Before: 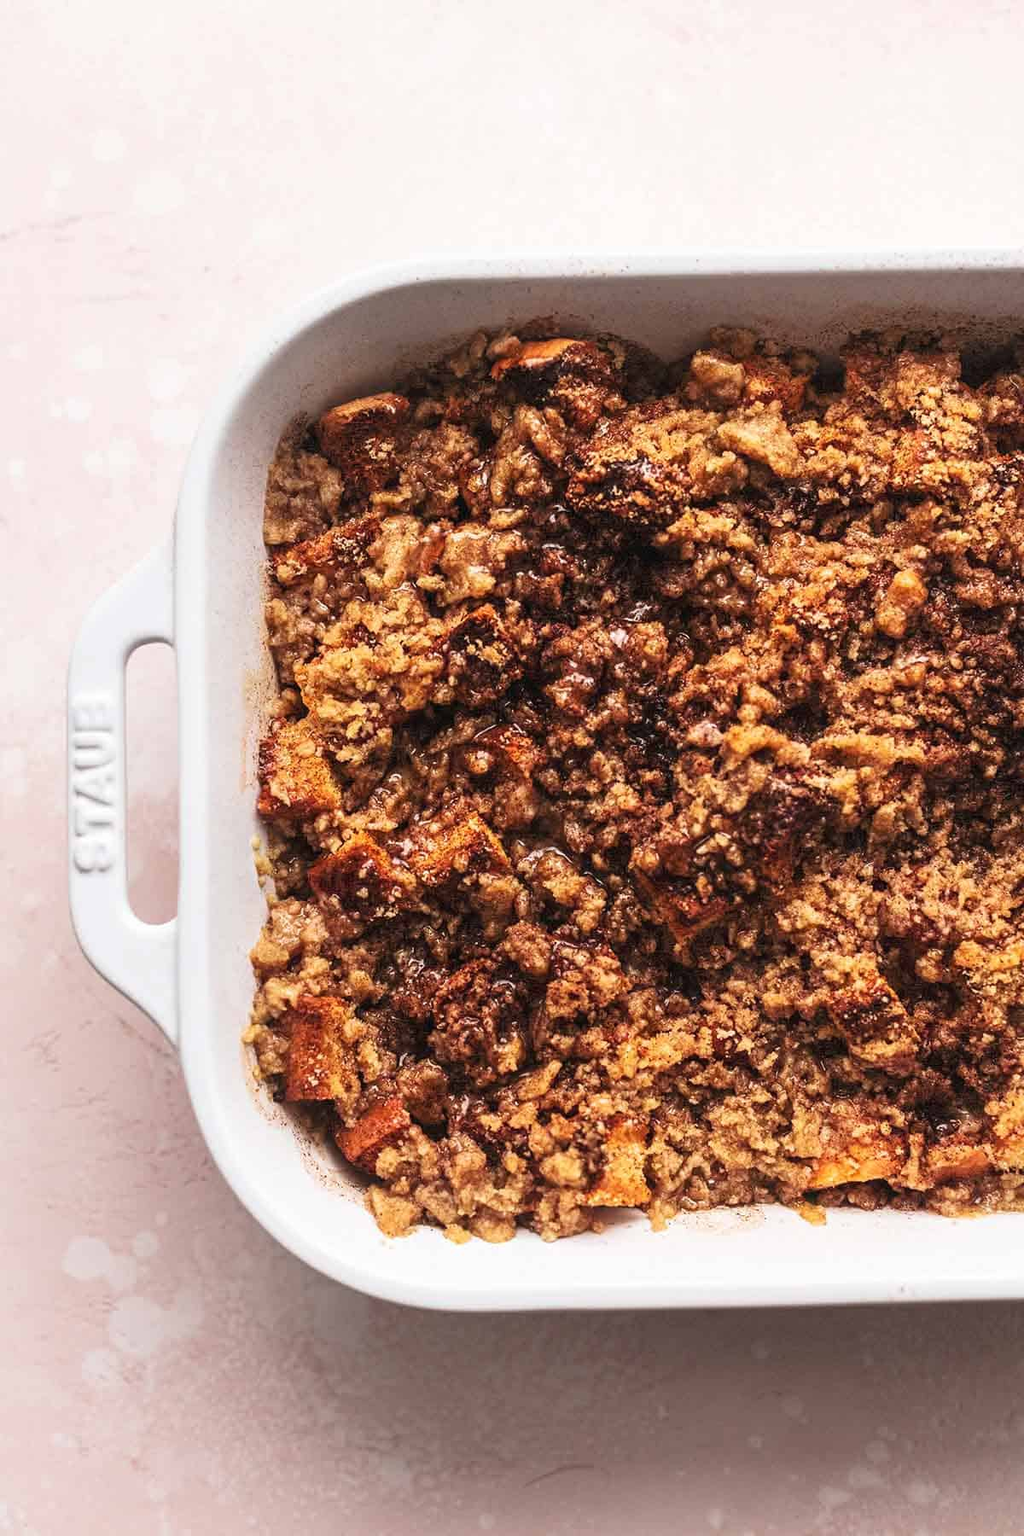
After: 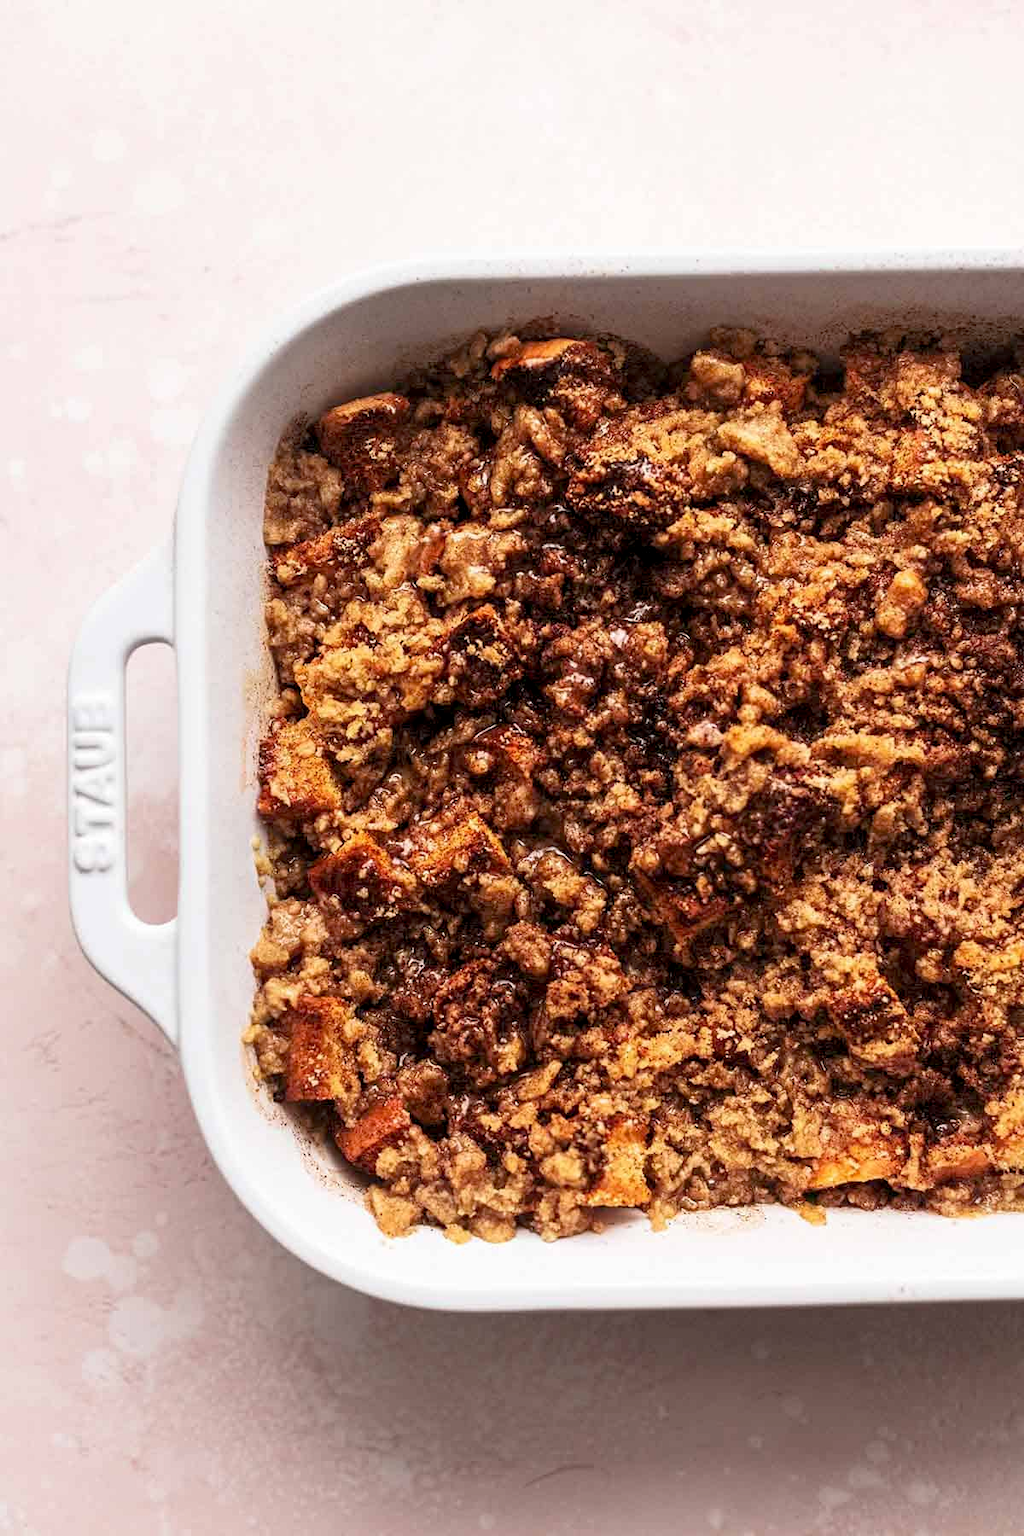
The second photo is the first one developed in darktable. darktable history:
exposure: black level correction 0.007, compensate highlight preservation false
